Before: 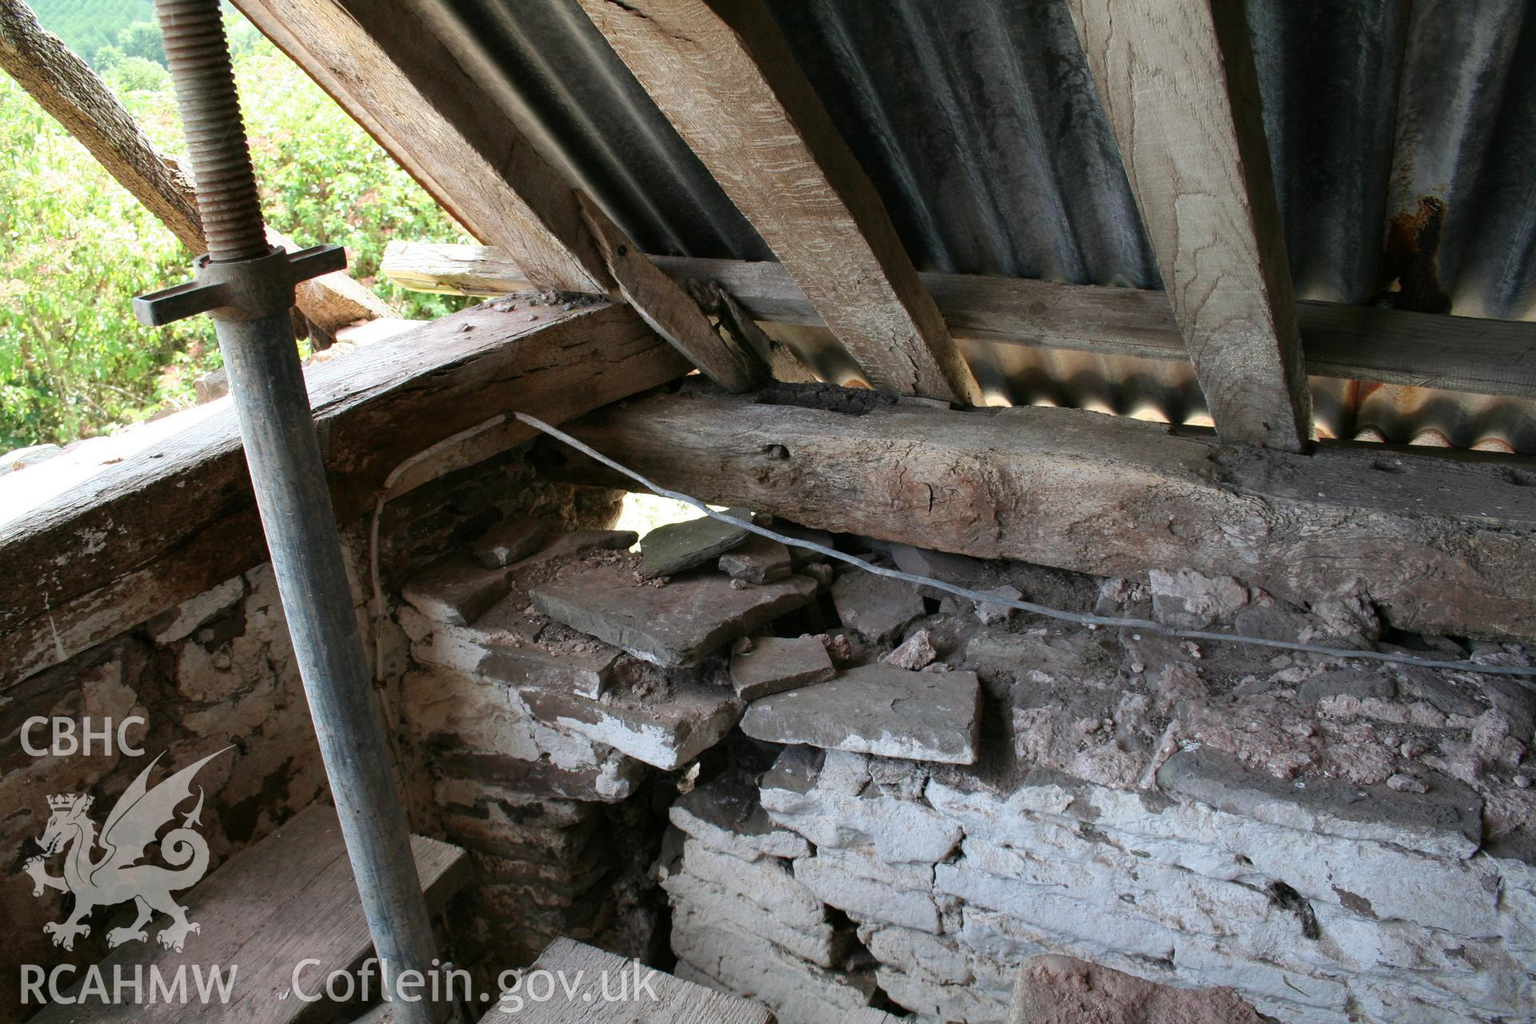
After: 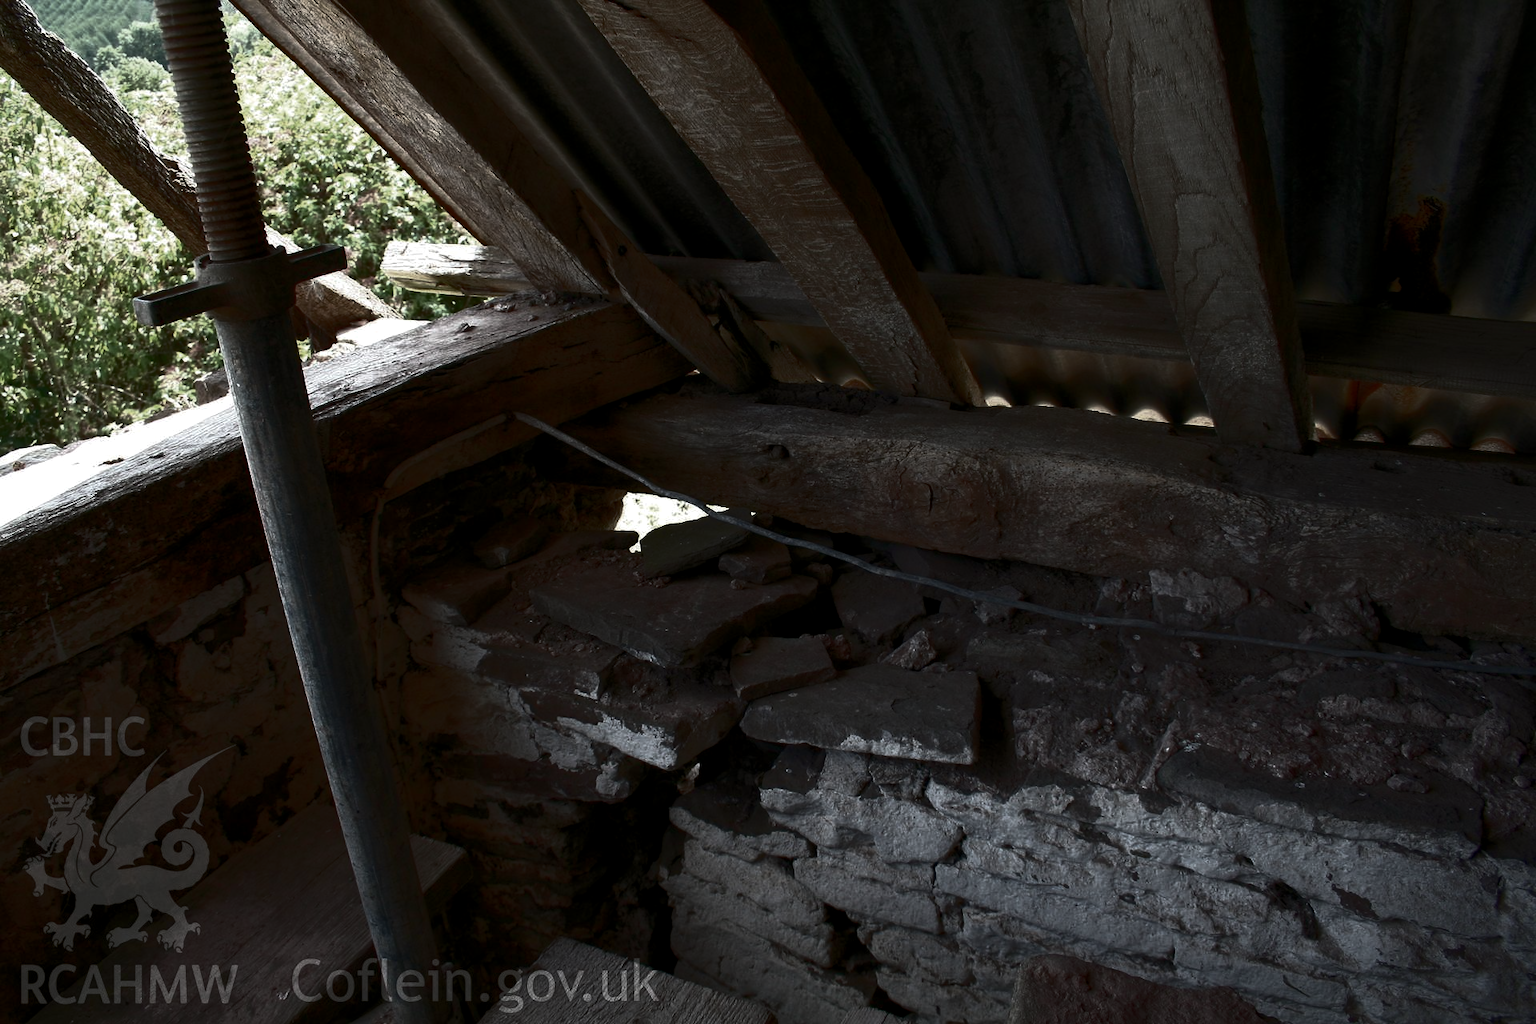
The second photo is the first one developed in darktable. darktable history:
color balance rgb: shadows lift › chroma 2.038%, shadows lift › hue 48.84°, perceptual saturation grading › global saturation 20%, perceptual saturation grading › highlights -49.839%, perceptual saturation grading › shadows 24.959%, global vibrance 11.273%
local contrast: highlights 105%, shadows 98%, detail 120%, midtone range 0.2
tone curve: curves: ch0 [(0, 0) (0.765, 0.349) (1, 1)]
